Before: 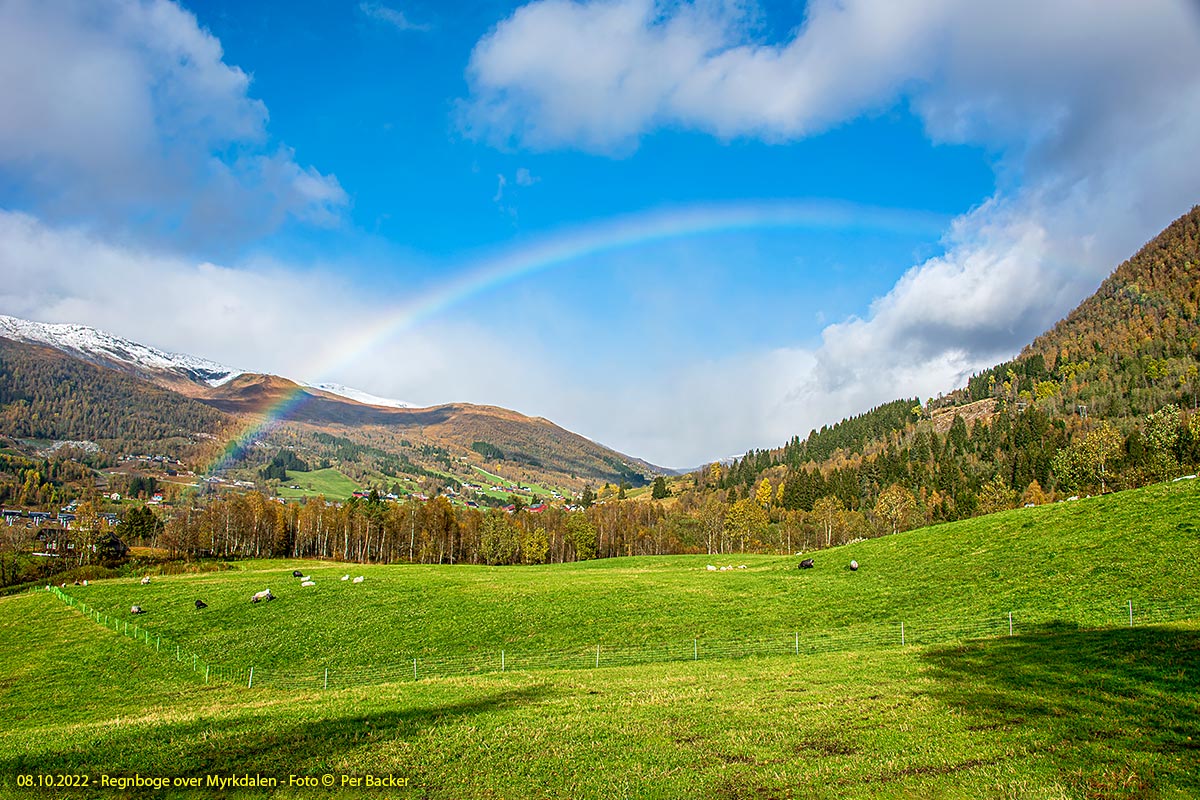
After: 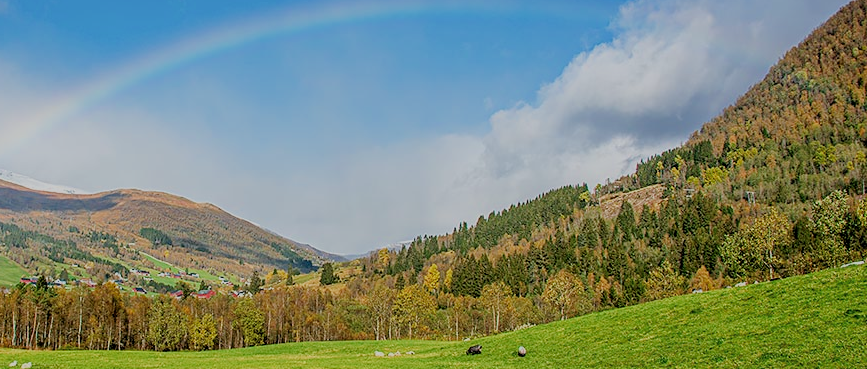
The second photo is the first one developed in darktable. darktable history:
filmic rgb: black relative exposure -8.87 EV, white relative exposure 4.99 EV, target black luminance 0%, hardness 3.78, latitude 66.39%, contrast 0.821, highlights saturation mix 10.06%, shadows ↔ highlights balance 20.25%
crop and rotate: left 27.734%, top 26.97%, bottom 26.889%
